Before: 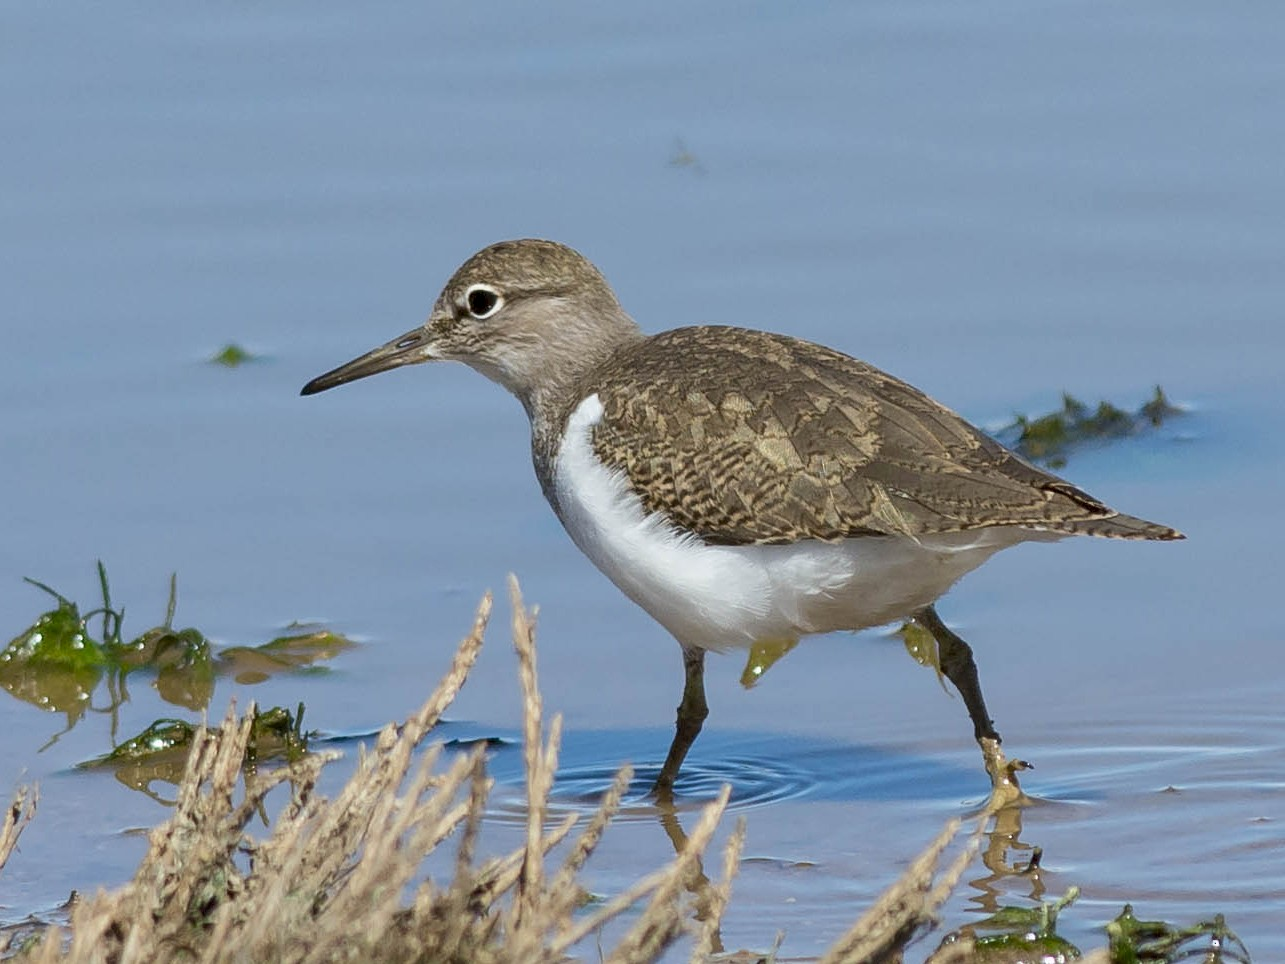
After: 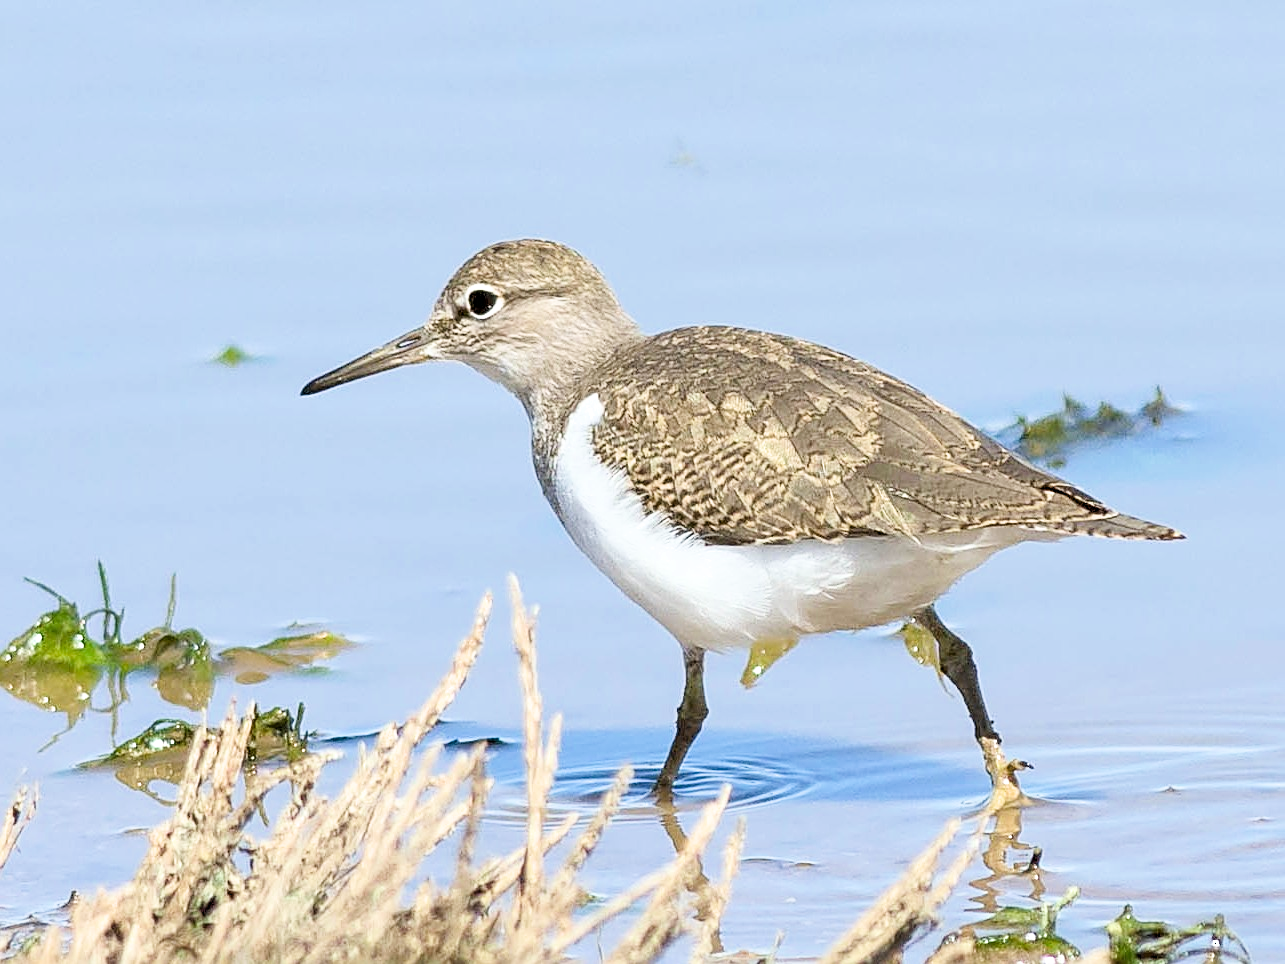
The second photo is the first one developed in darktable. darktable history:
exposure: black level correction 0, exposure 1.625 EV, compensate exposure bias true, compensate highlight preservation false
filmic rgb: black relative exposure -8.15 EV, white relative exposure 3.76 EV, hardness 4.46
sharpen: on, module defaults
